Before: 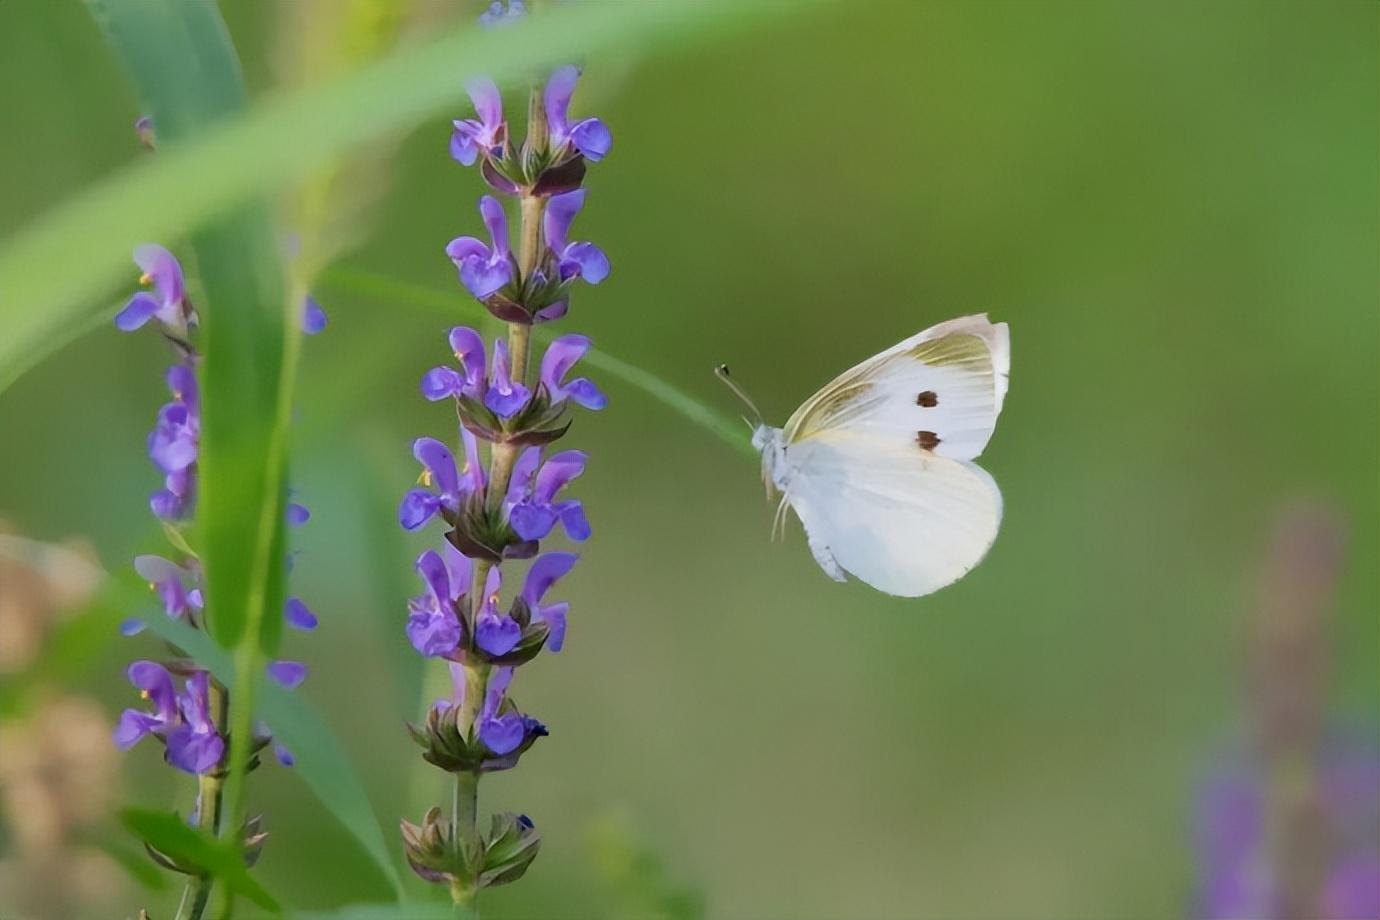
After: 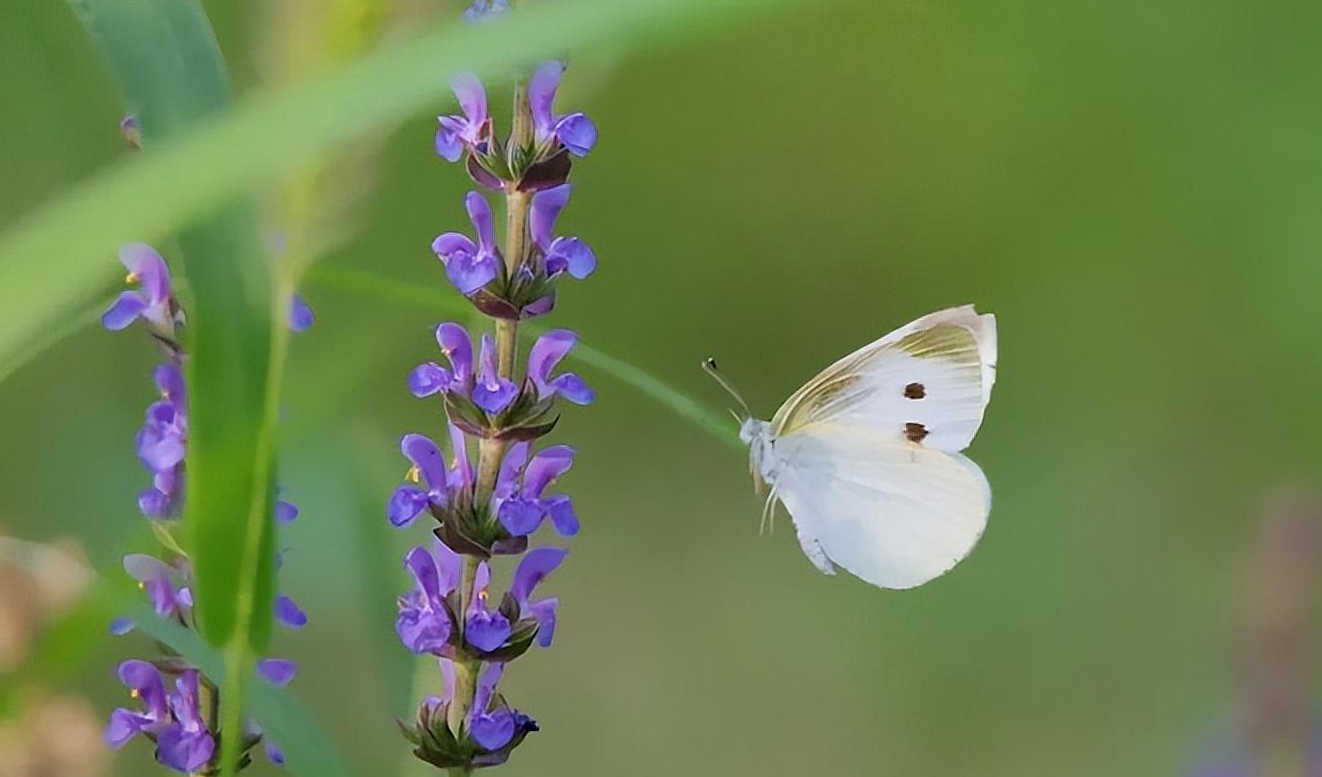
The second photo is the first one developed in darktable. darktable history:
crop and rotate: angle 0.524°, left 0.224%, right 2.629%, bottom 14.306%
sharpen: on, module defaults
